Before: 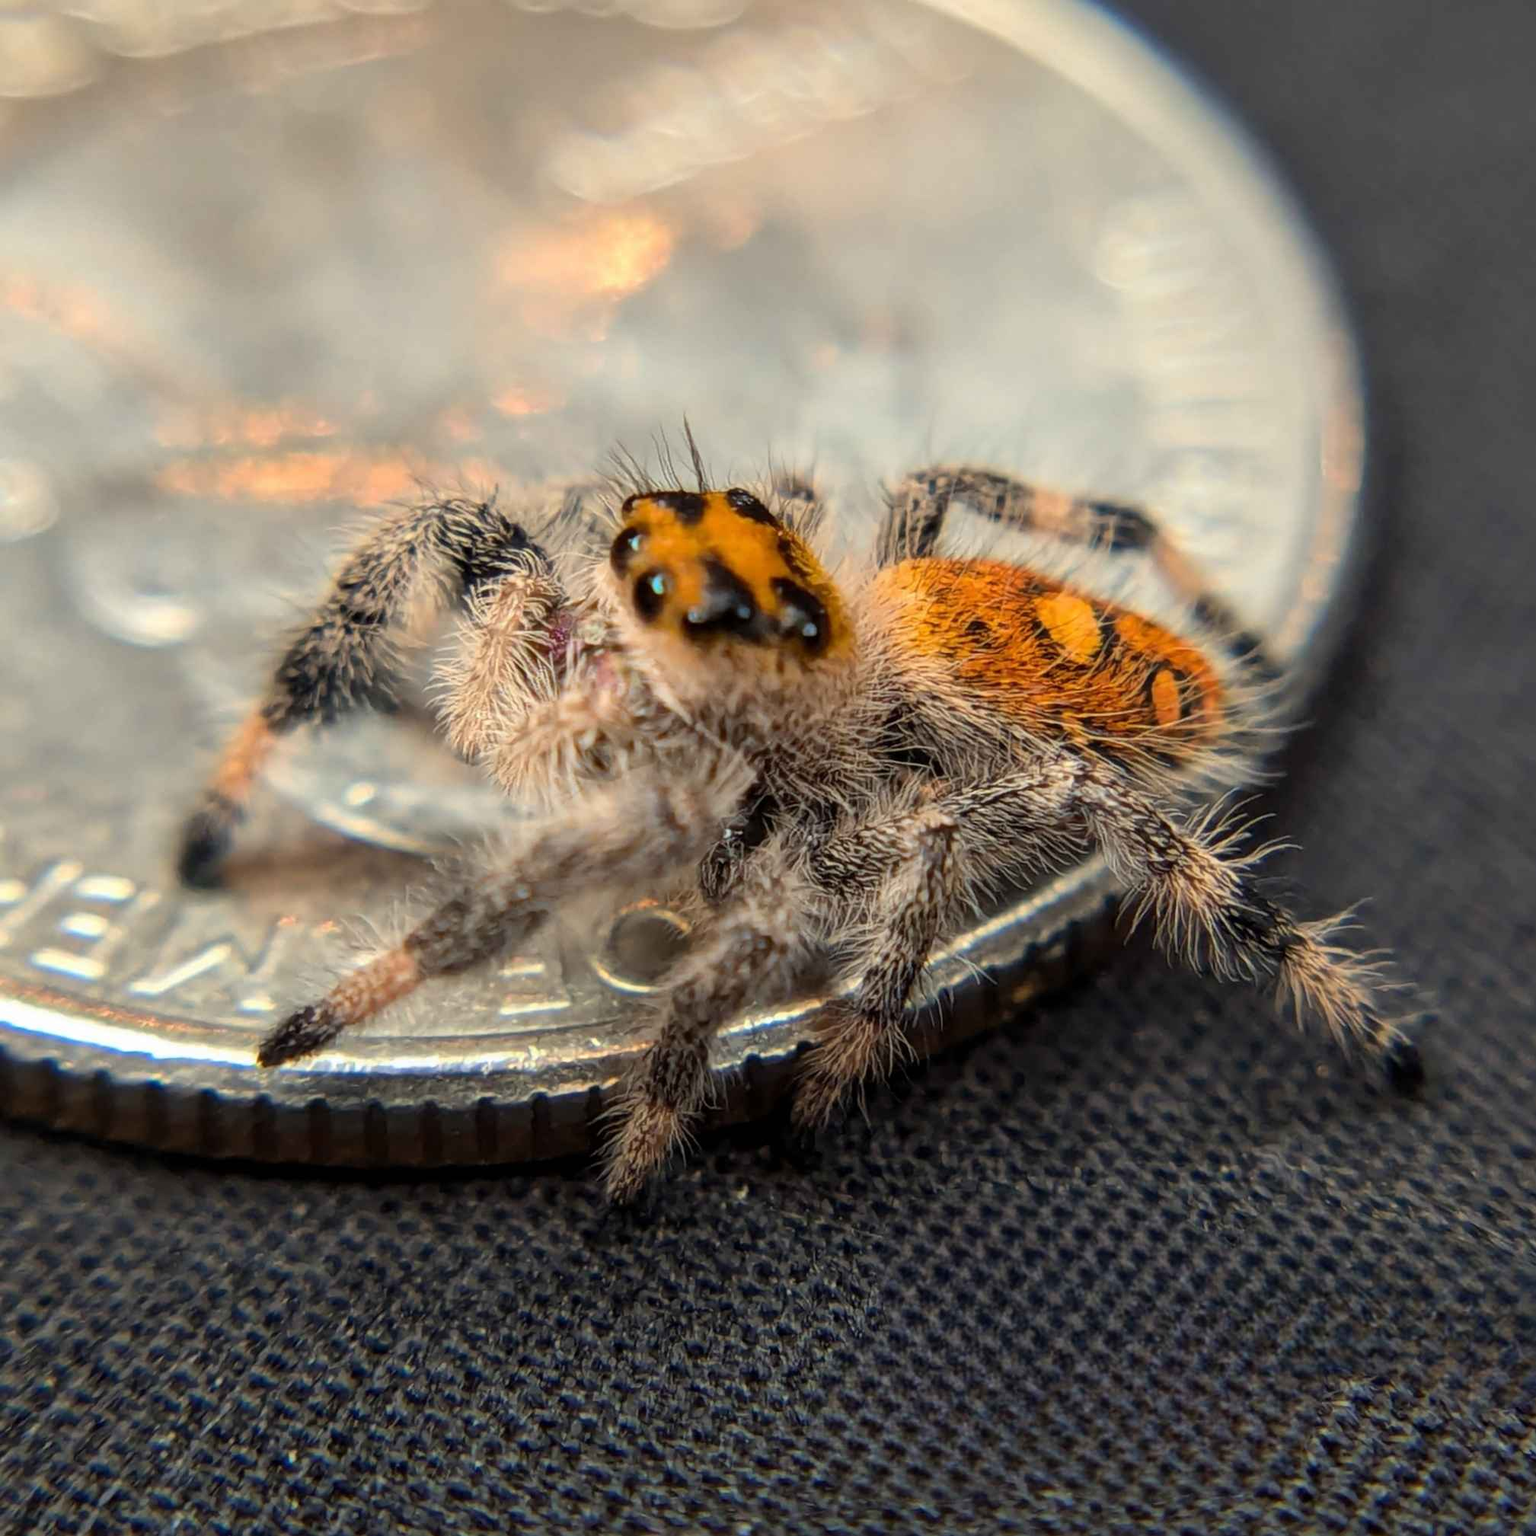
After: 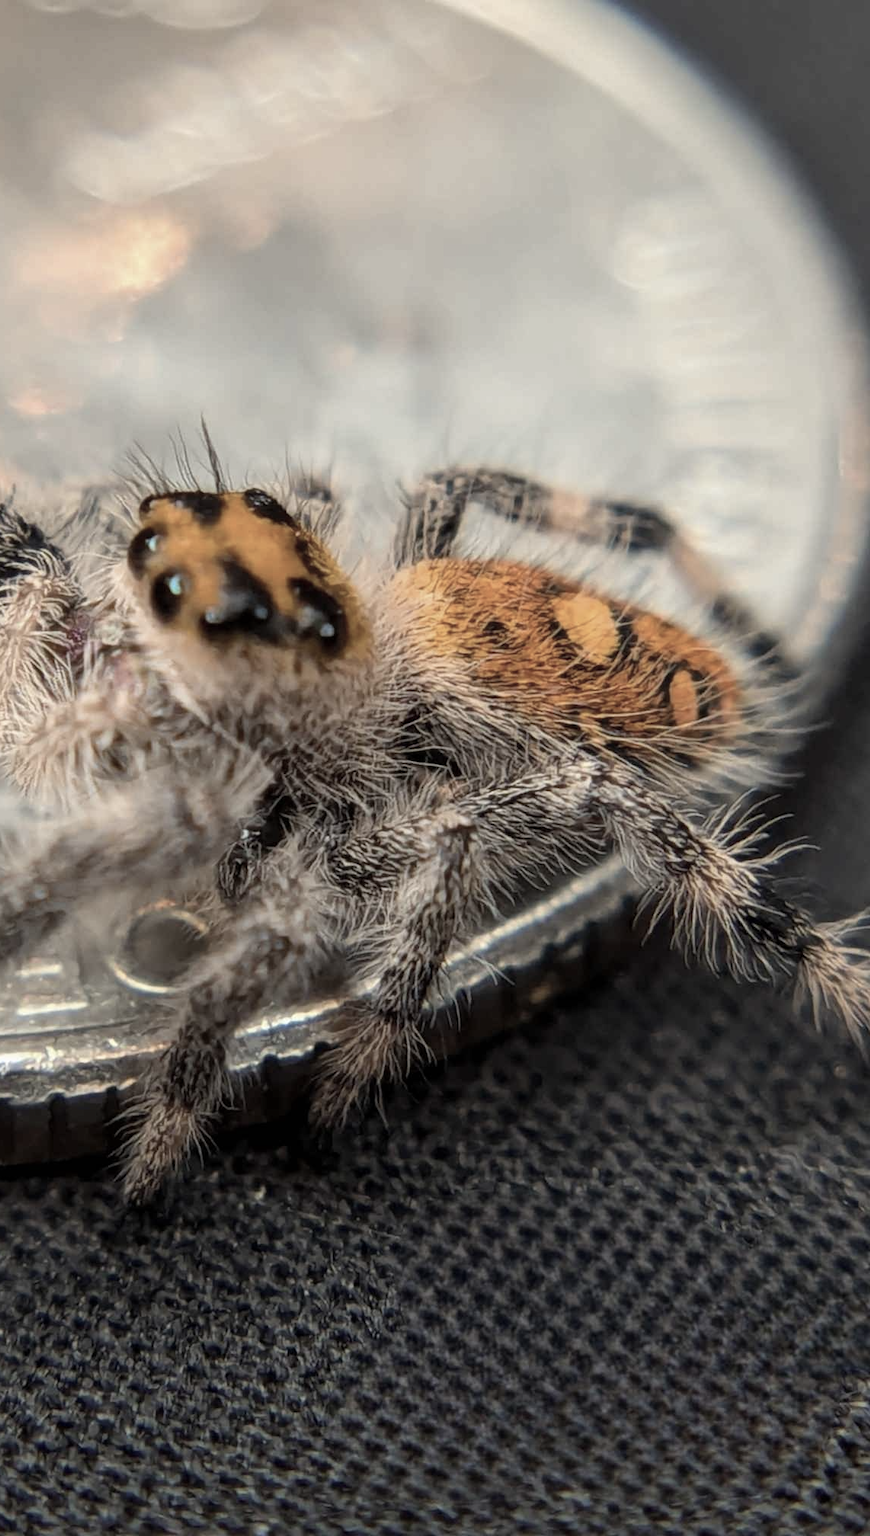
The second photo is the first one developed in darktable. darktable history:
crop: left 31.437%, top 0.018%, right 11.937%
color correction: highlights b* 0.018, saturation 0.512
